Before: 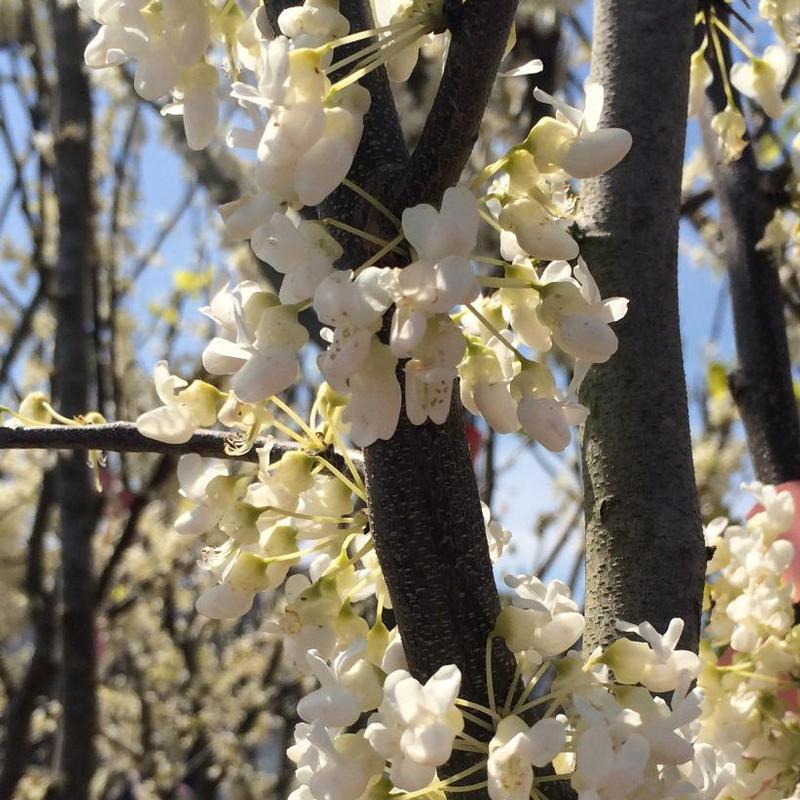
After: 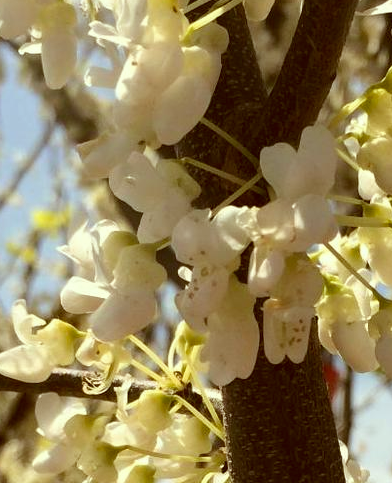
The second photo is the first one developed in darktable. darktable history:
tone equalizer: on, module defaults
crop: left 17.87%, top 7.709%, right 33.09%, bottom 31.837%
color correction: highlights a* -6.03, highlights b* 9.28, shadows a* 10.24, shadows b* 23.77
